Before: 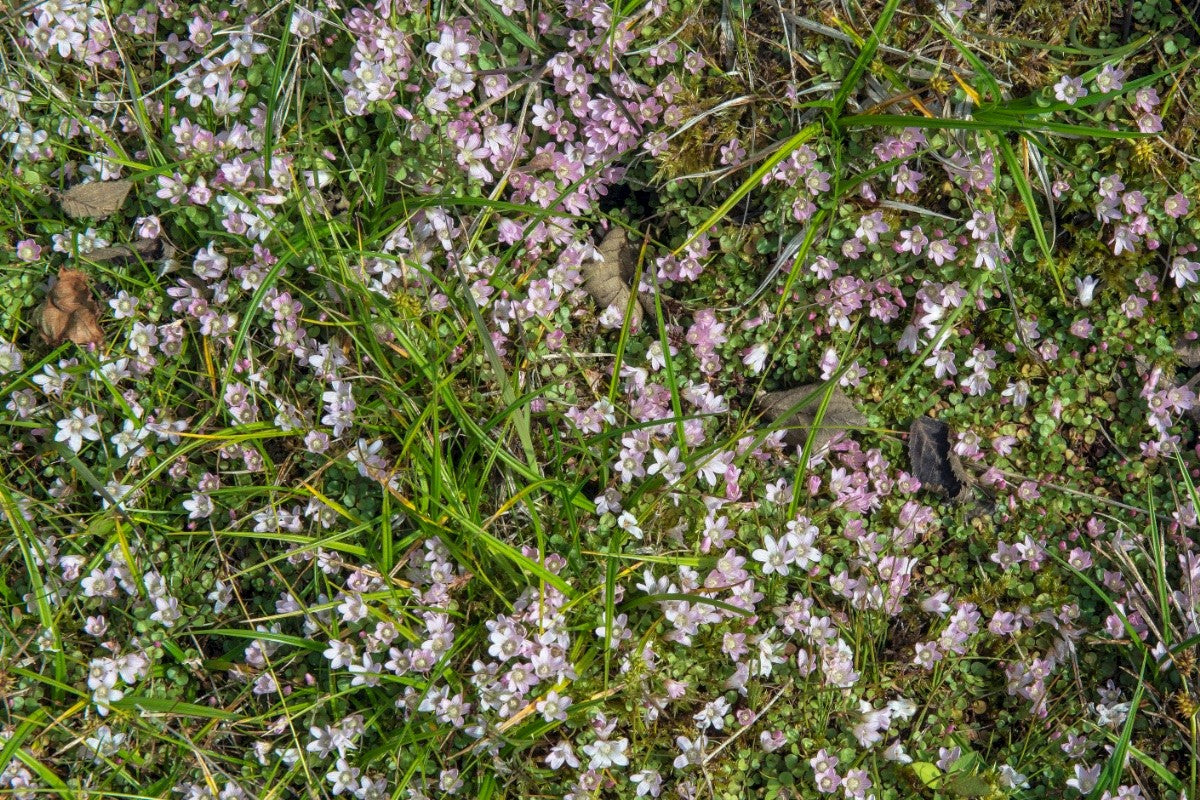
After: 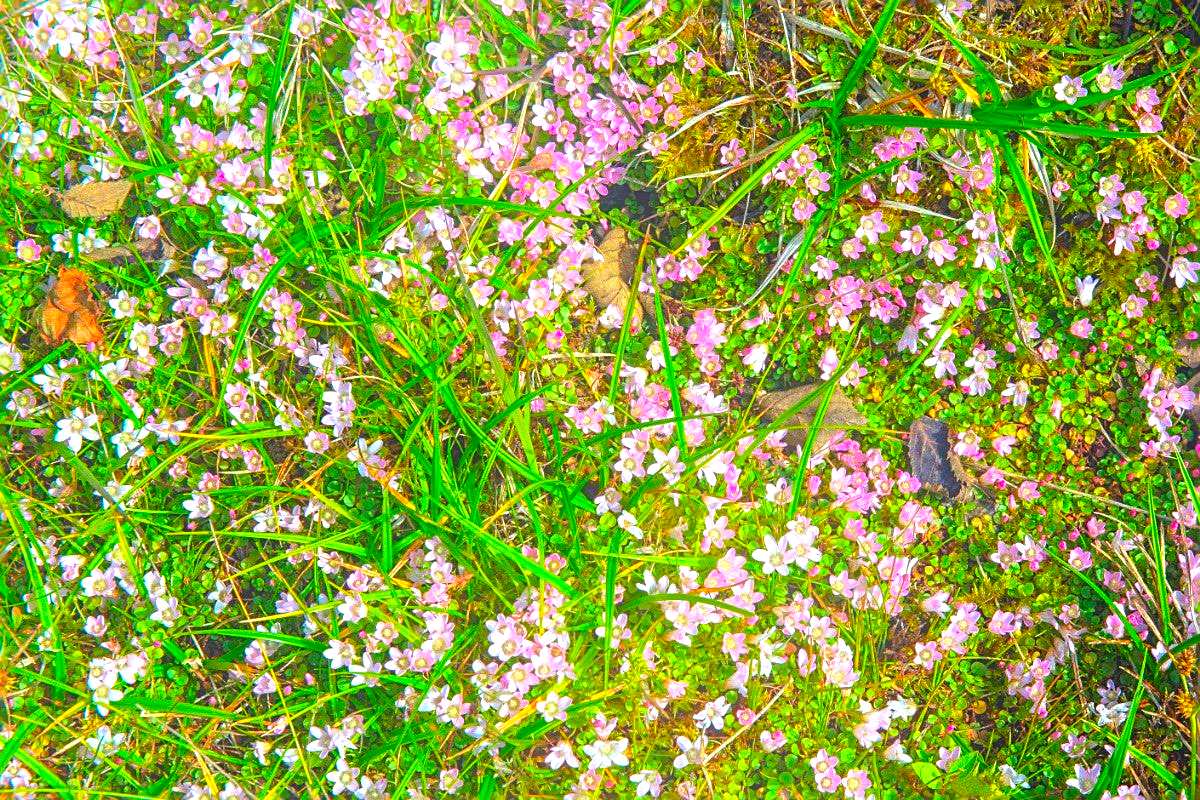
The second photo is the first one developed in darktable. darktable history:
bloom: on, module defaults
sharpen: on, module defaults
color correction: highlights a* 1.59, highlights b* -1.7, saturation 2.48
exposure: exposure 0.74 EV, compensate highlight preservation false
